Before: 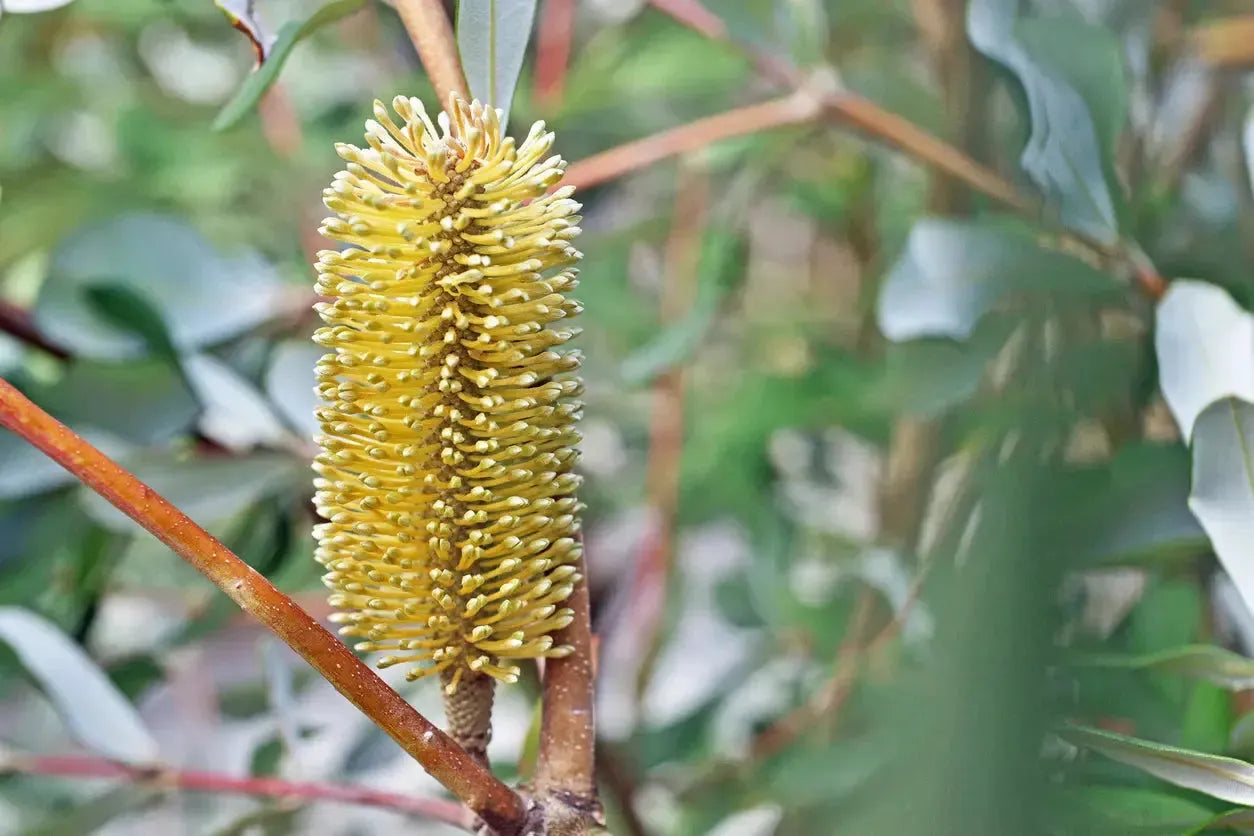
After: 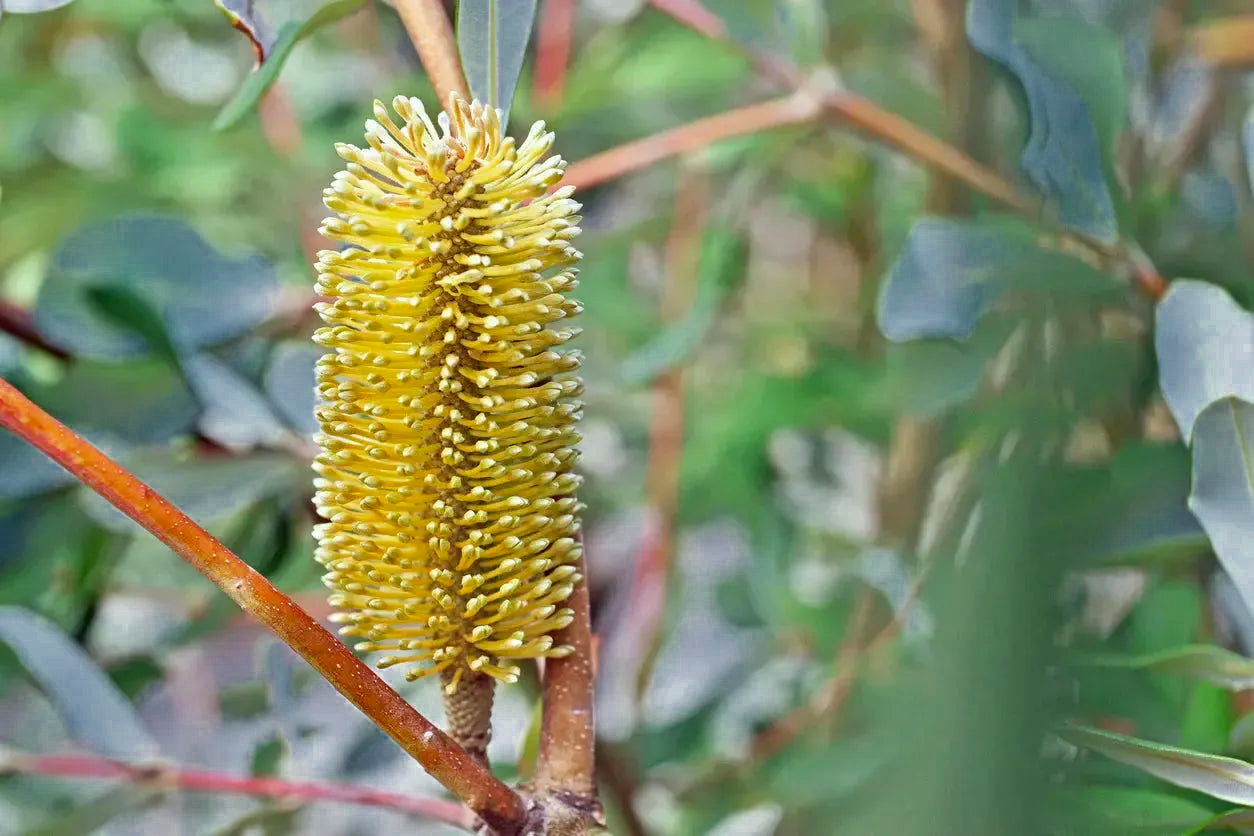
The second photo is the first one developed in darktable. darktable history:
color zones: curves: ch0 [(0, 0.497) (0.143, 0.5) (0.286, 0.5) (0.429, 0.483) (0.571, 0.116) (0.714, -0.006) (0.857, 0.28) (1, 0.497)]
contrast brightness saturation: saturation 0.18
color correction: highlights a* -2.73, highlights b* -2.09, shadows a* 2.41, shadows b* 2.73
